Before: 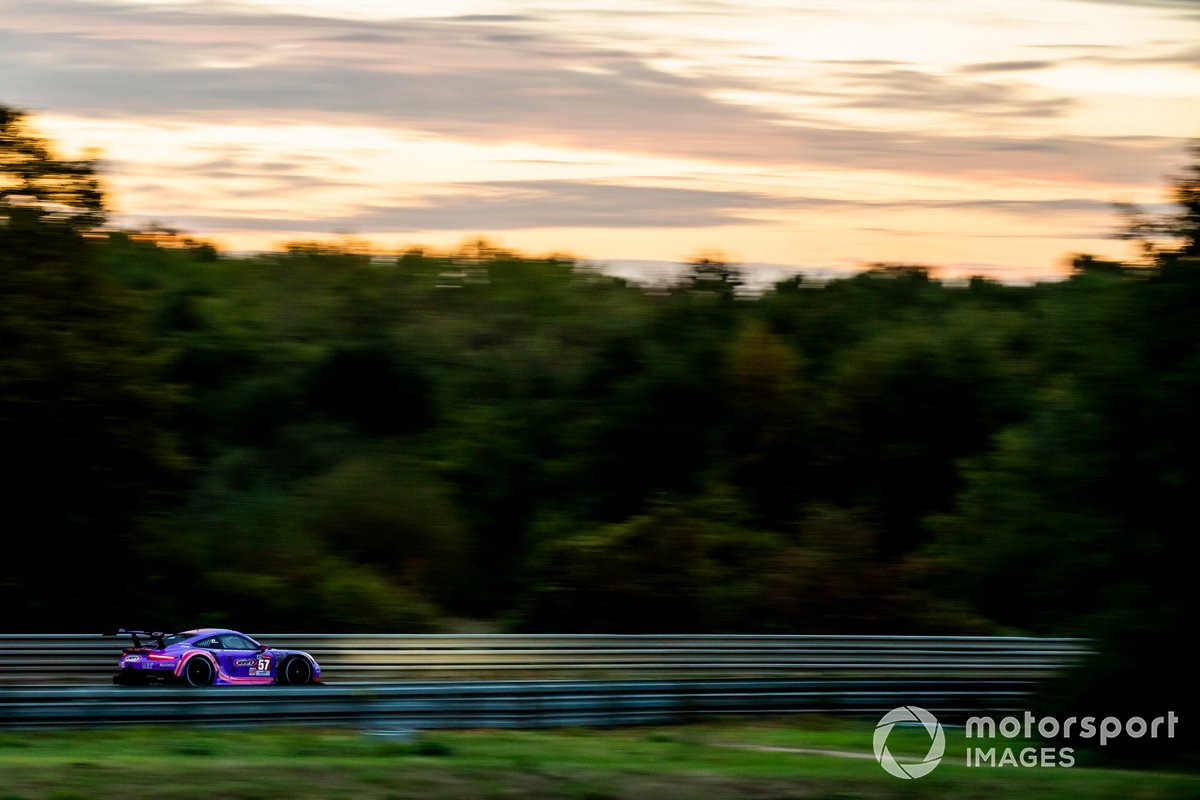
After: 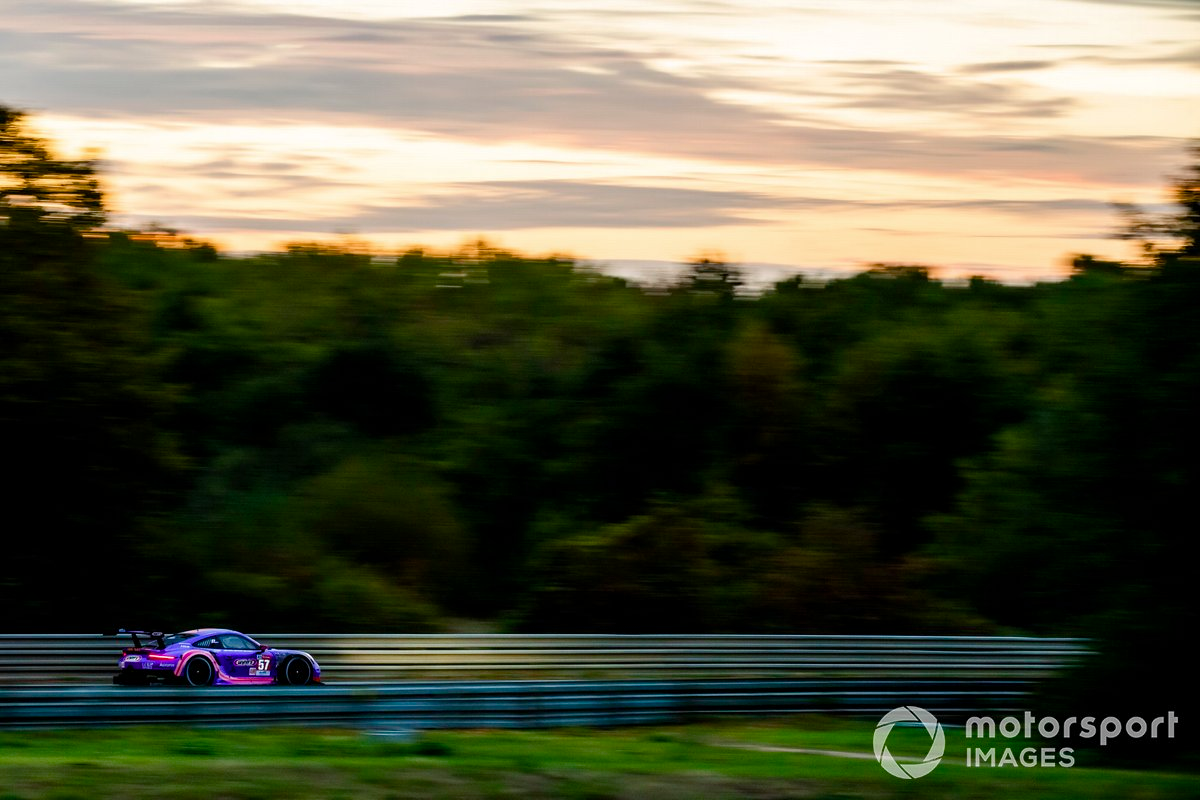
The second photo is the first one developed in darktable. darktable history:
color balance rgb: shadows lift › chroma 1.997%, shadows lift › hue 262.97°, power › hue 211.66°, perceptual saturation grading › global saturation 20%, perceptual saturation grading › highlights -24.716%, perceptual saturation grading › shadows 25.962%
tone equalizer: edges refinement/feathering 500, mask exposure compensation -1.57 EV, preserve details no
